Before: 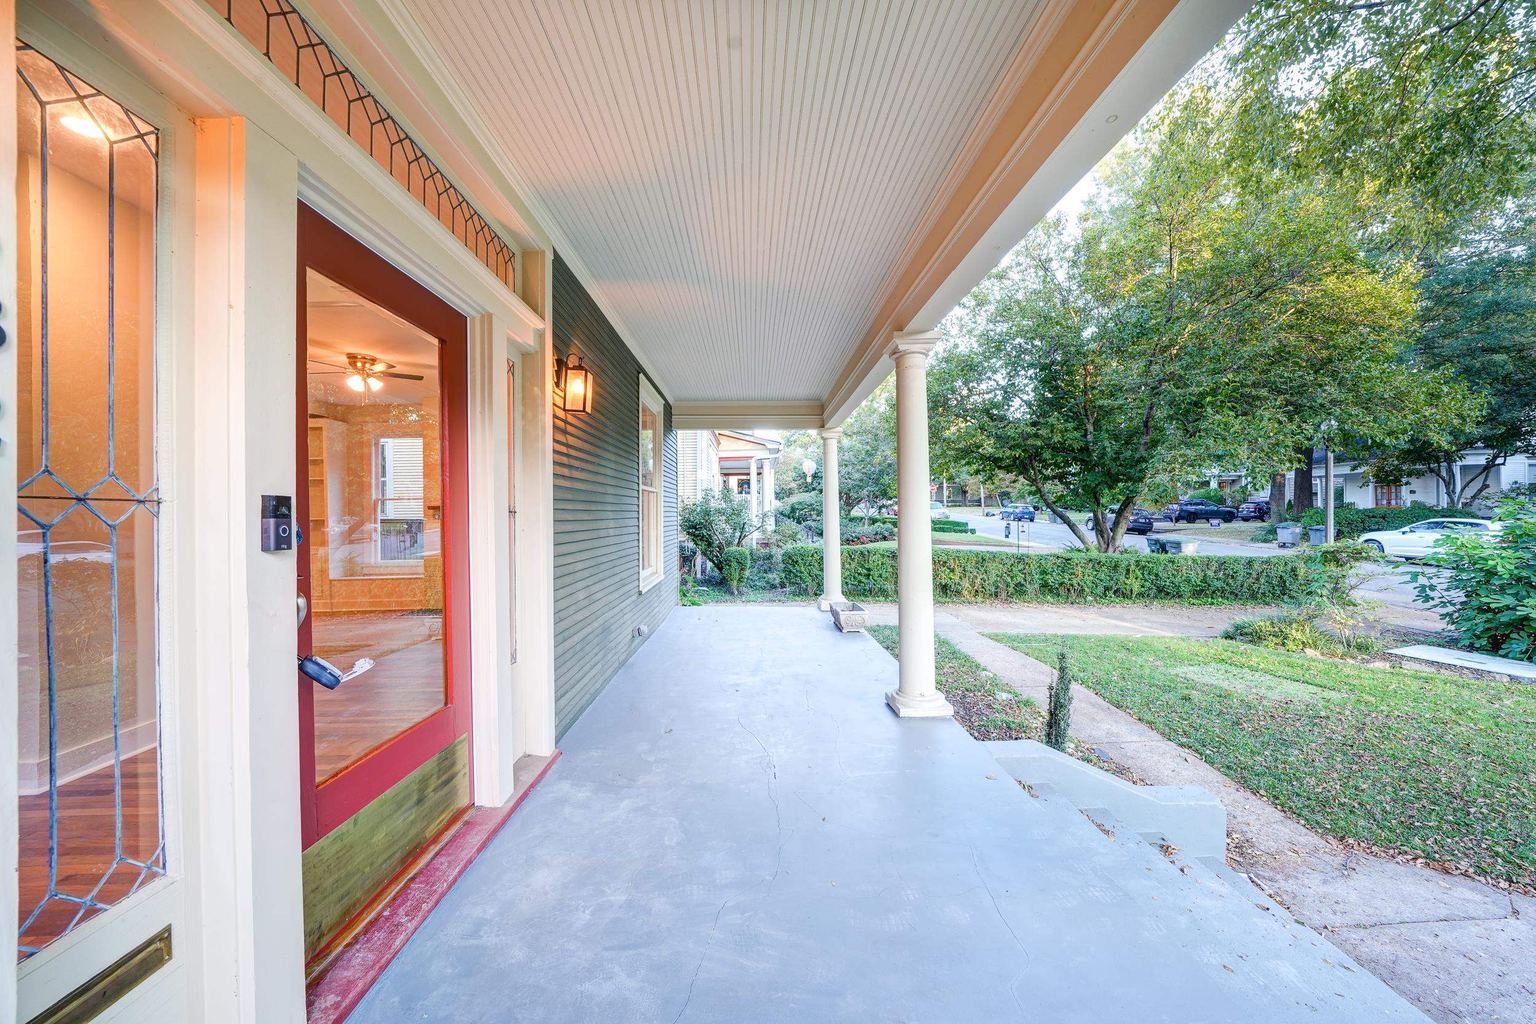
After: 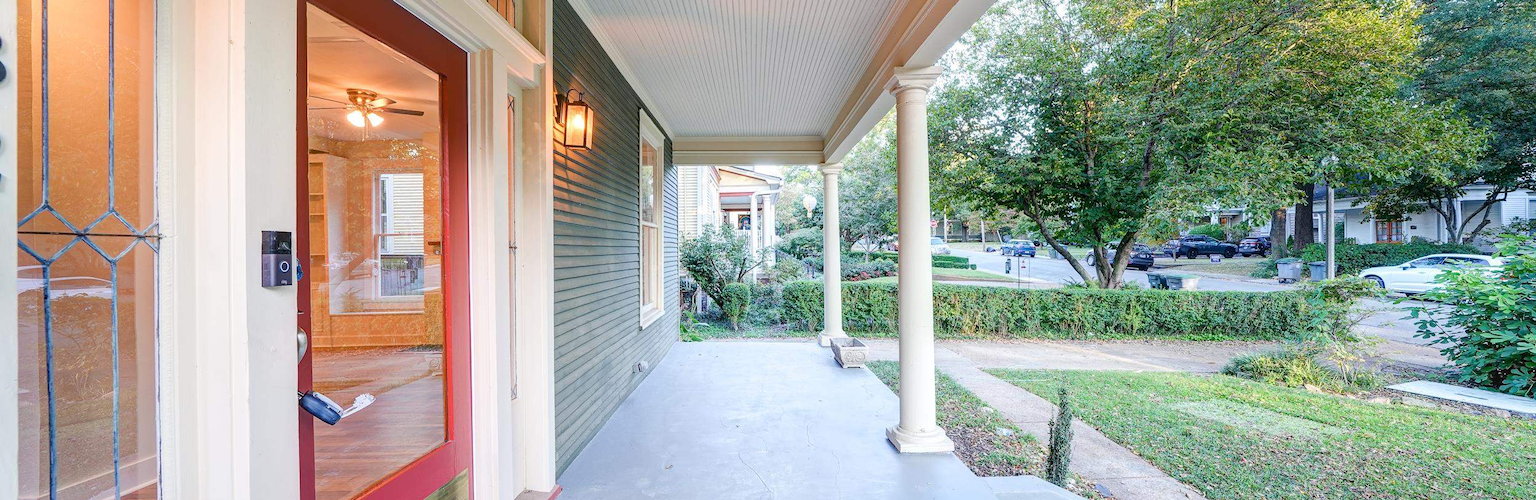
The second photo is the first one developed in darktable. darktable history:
crop and rotate: top 25.965%, bottom 25.172%
